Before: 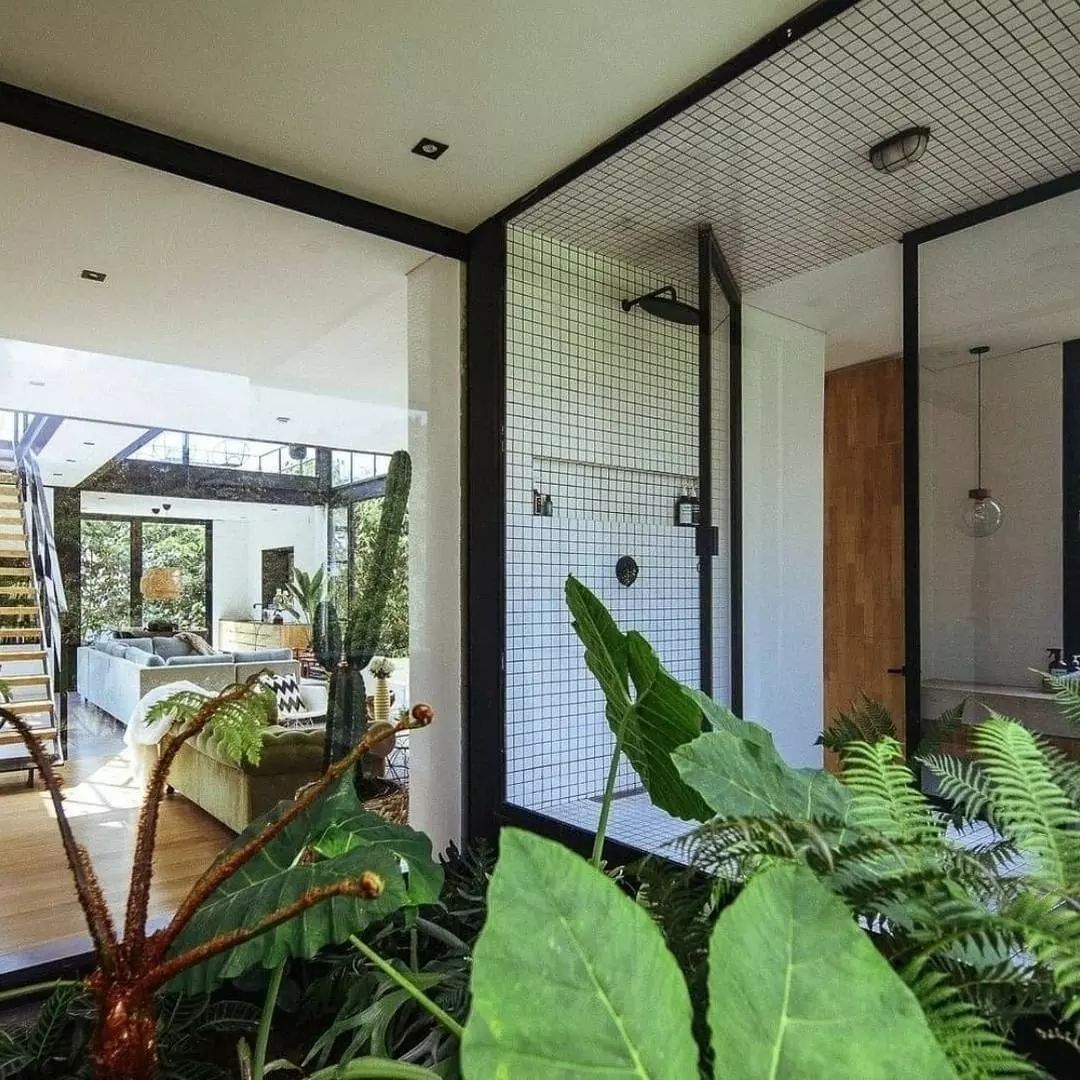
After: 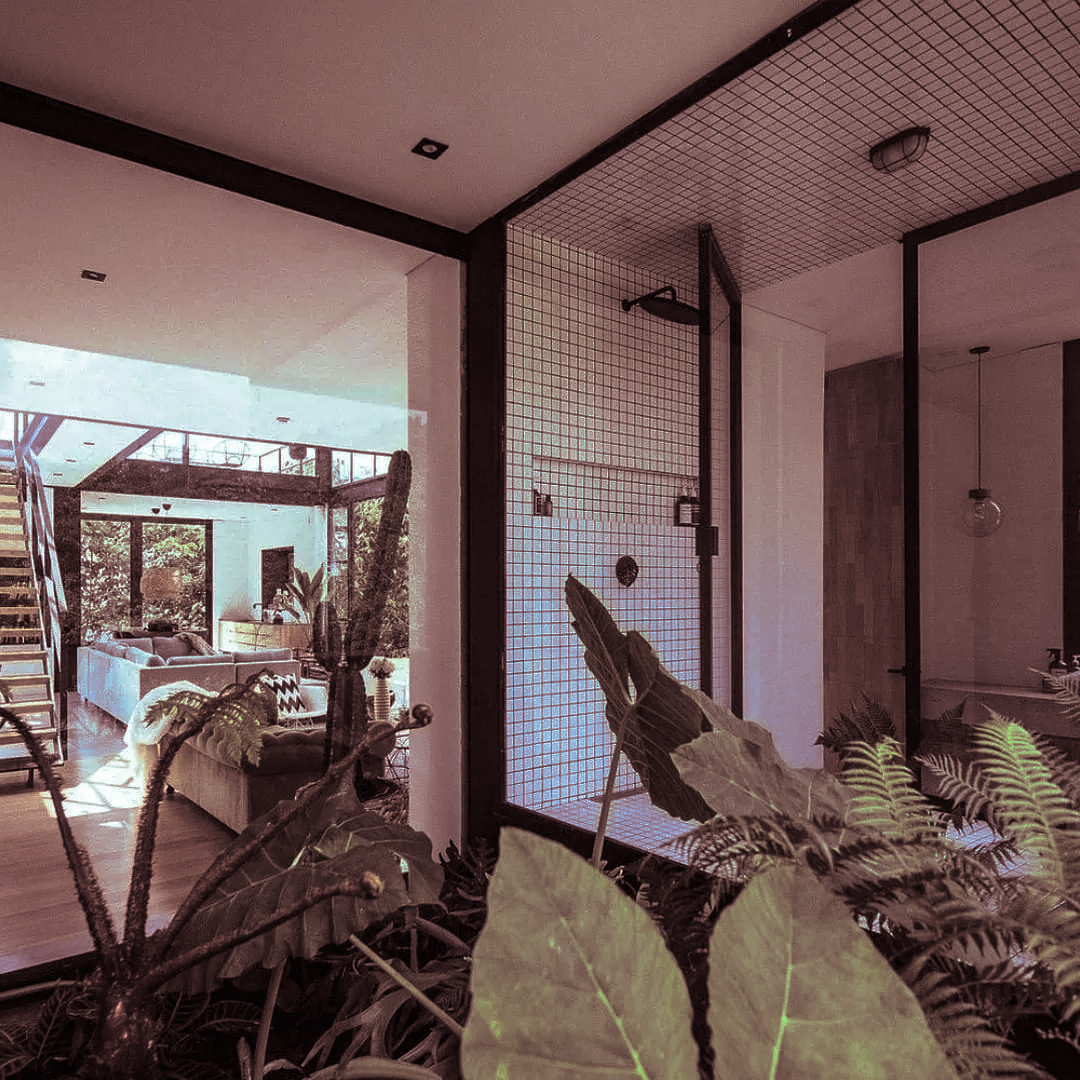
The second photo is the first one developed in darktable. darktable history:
base curve: curves: ch0 [(0, 0) (0.595, 0.418) (1, 1)], preserve colors none
split-toning: shadows › saturation 0.3, highlights › hue 180°, highlights › saturation 0.3, compress 0%
